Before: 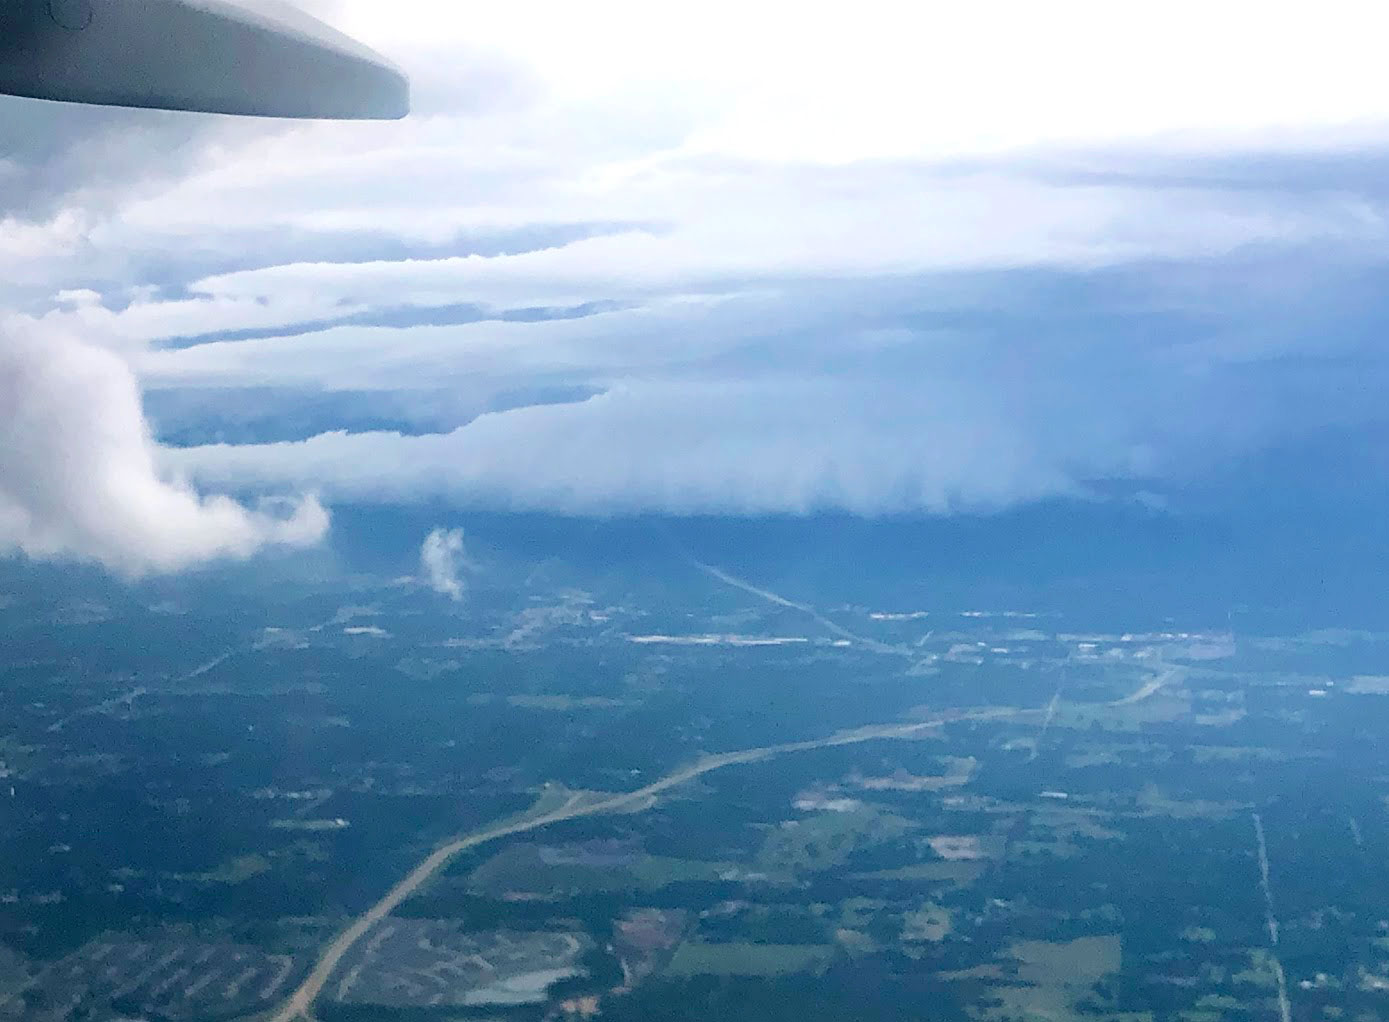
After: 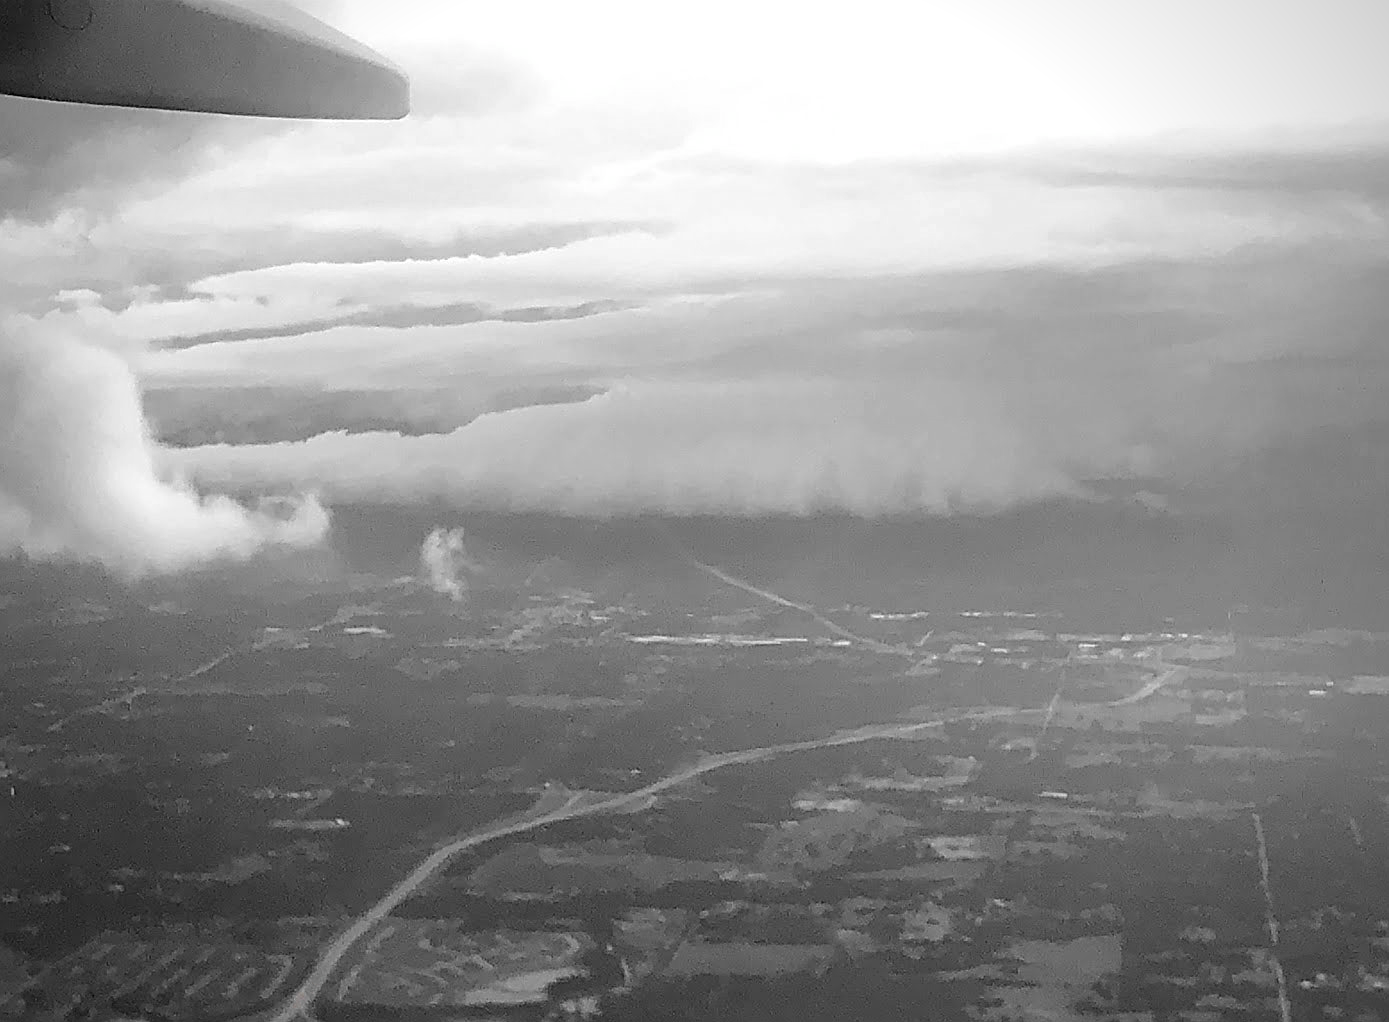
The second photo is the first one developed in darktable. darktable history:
vignetting: fall-off radius 60.92%
color zones: curves: ch0 [(0, 0.497) (0.096, 0.361) (0.221, 0.538) (0.429, 0.5) (0.571, 0.5) (0.714, 0.5) (0.857, 0.5) (1, 0.497)]; ch1 [(0, 0.5) (0.143, 0.5) (0.257, -0.002) (0.429, 0.04) (0.571, -0.001) (0.714, -0.015) (0.857, 0.024) (1, 0.5)]
sharpen: on, module defaults
